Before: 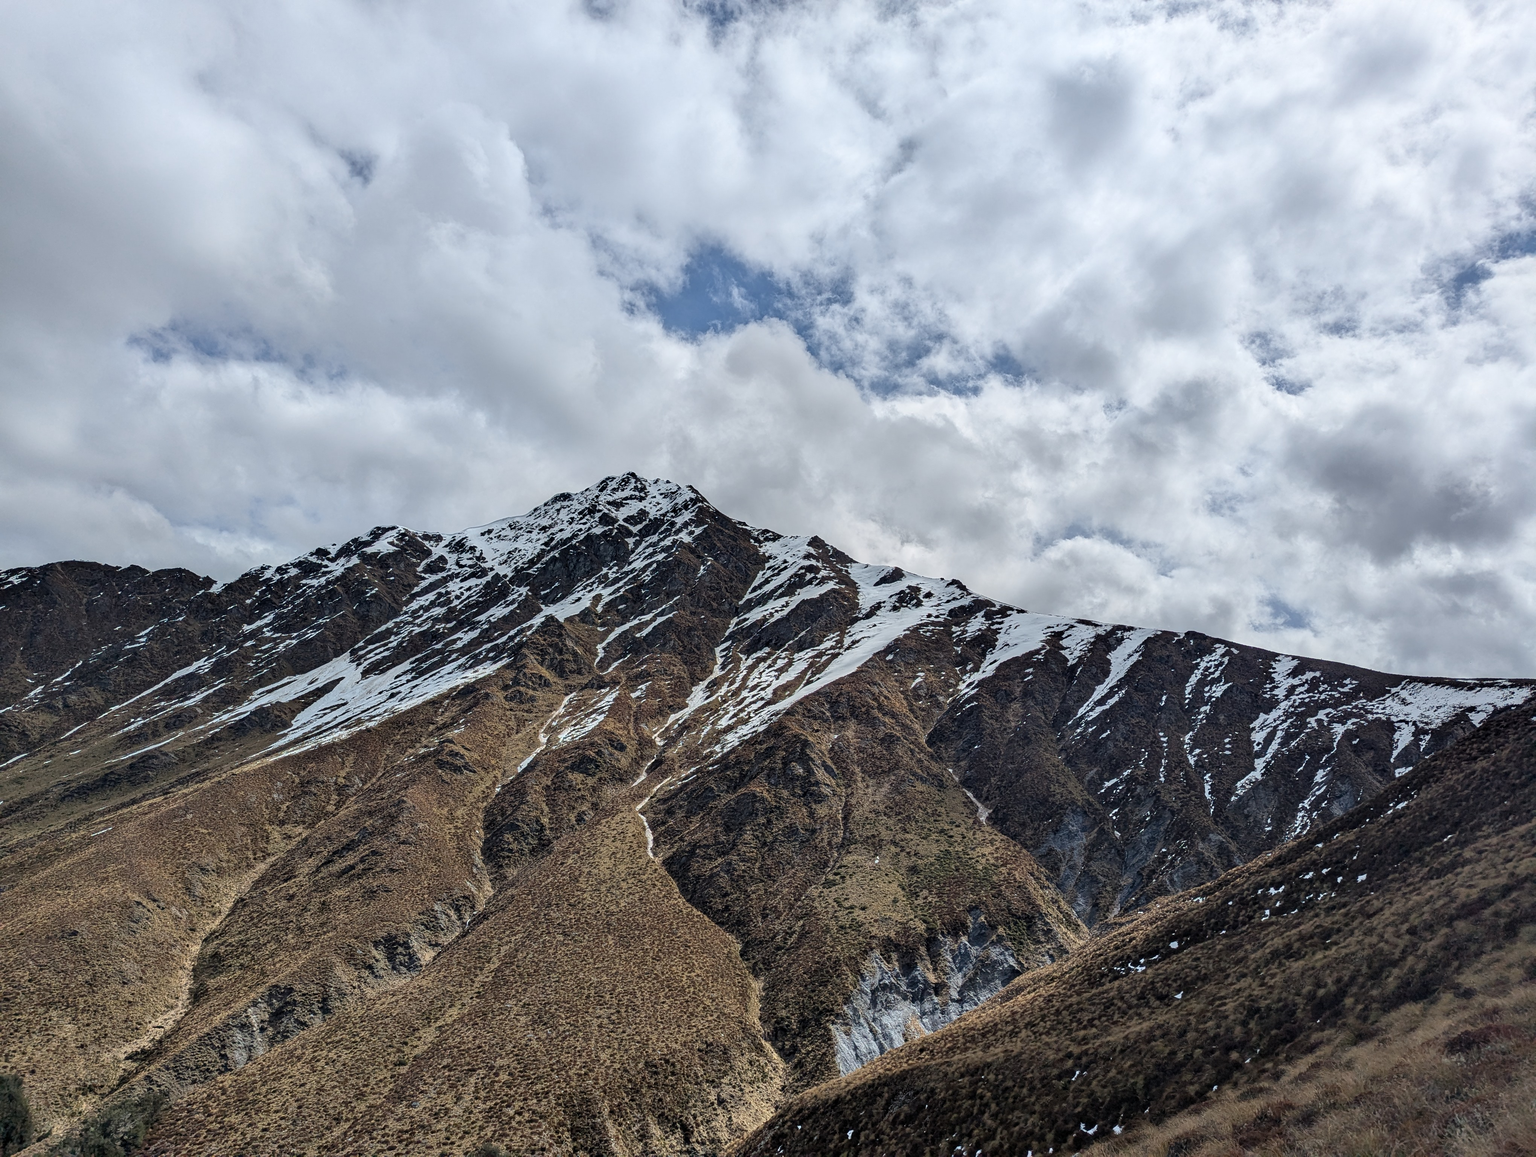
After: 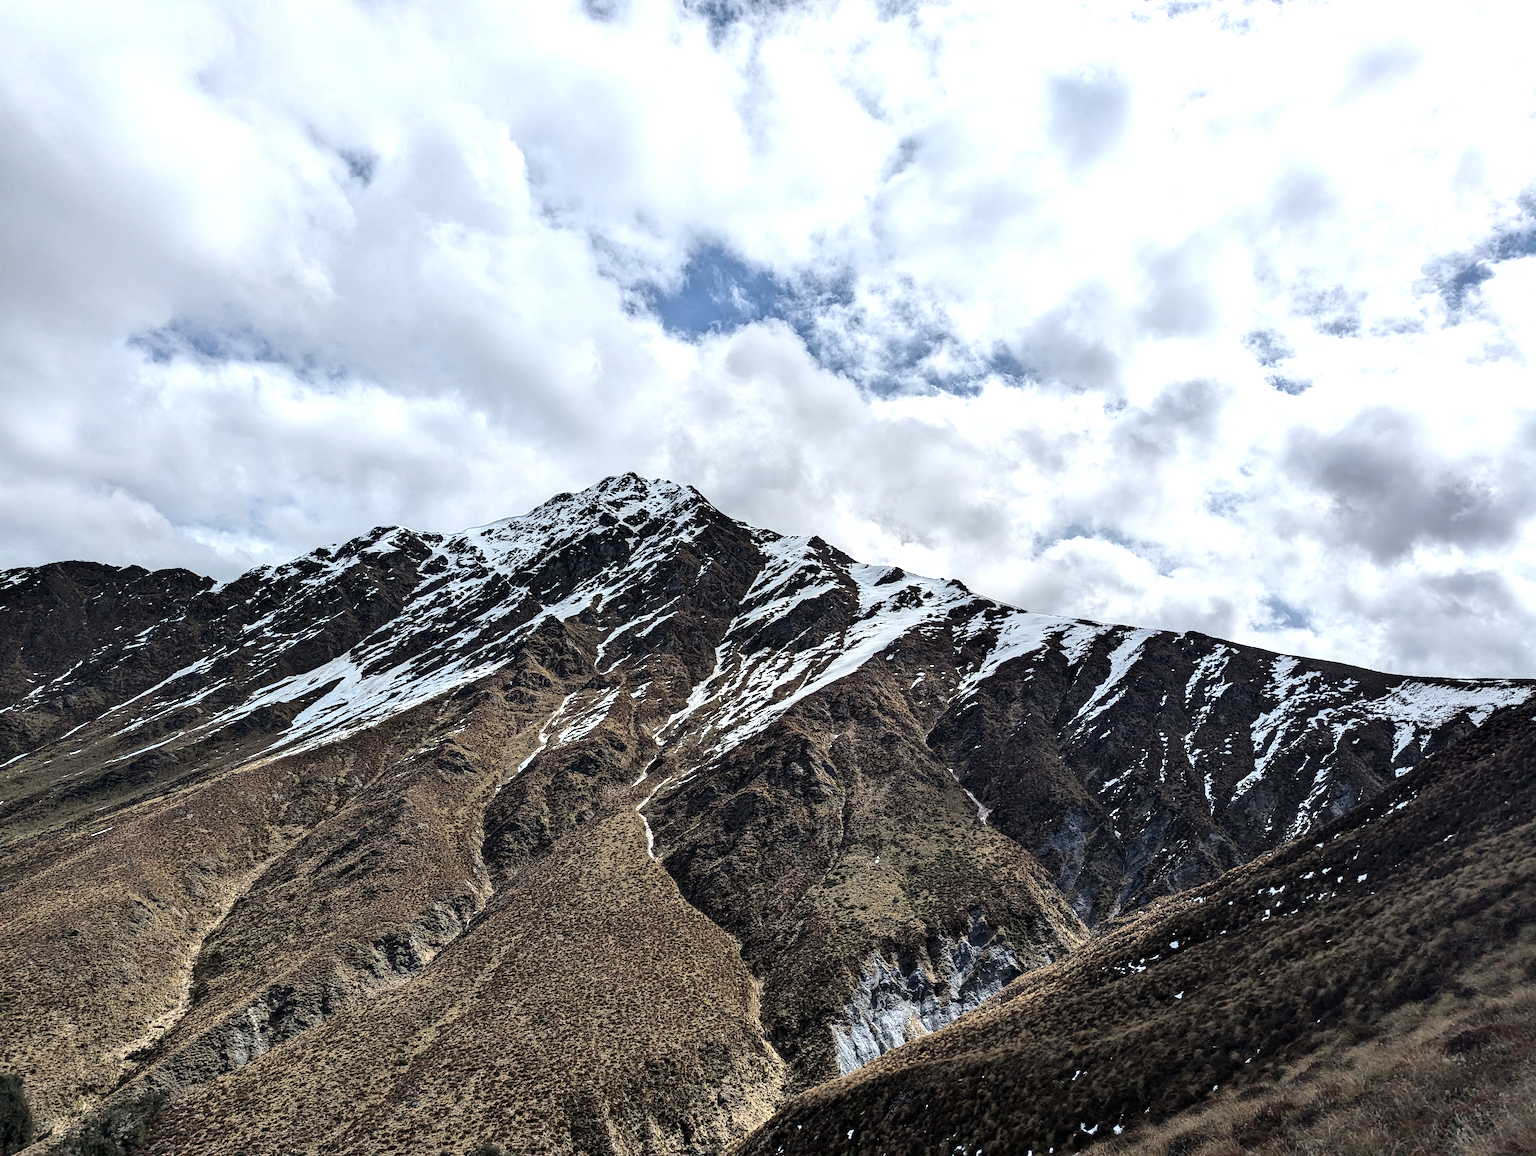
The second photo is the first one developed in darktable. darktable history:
tone equalizer: -8 EV -0.75 EV, -7 EV -0.7 EV, -6 EV -0.6 EV, -5 EV -0.4 EV, -3 EV 0.4 EV, -2 EV 0.6 EV, -1 EV 0.7 EV, +0 EV 0.75 EV, edges refinement/feathering 500, mask exposure compensation -1.57 EV, preserve details no
color zones: curves: ch1 [(0.113, 0.438) (0.75, 0.5)]; ch2 [(0.12, 0.526) (0.75, 0.5)]
